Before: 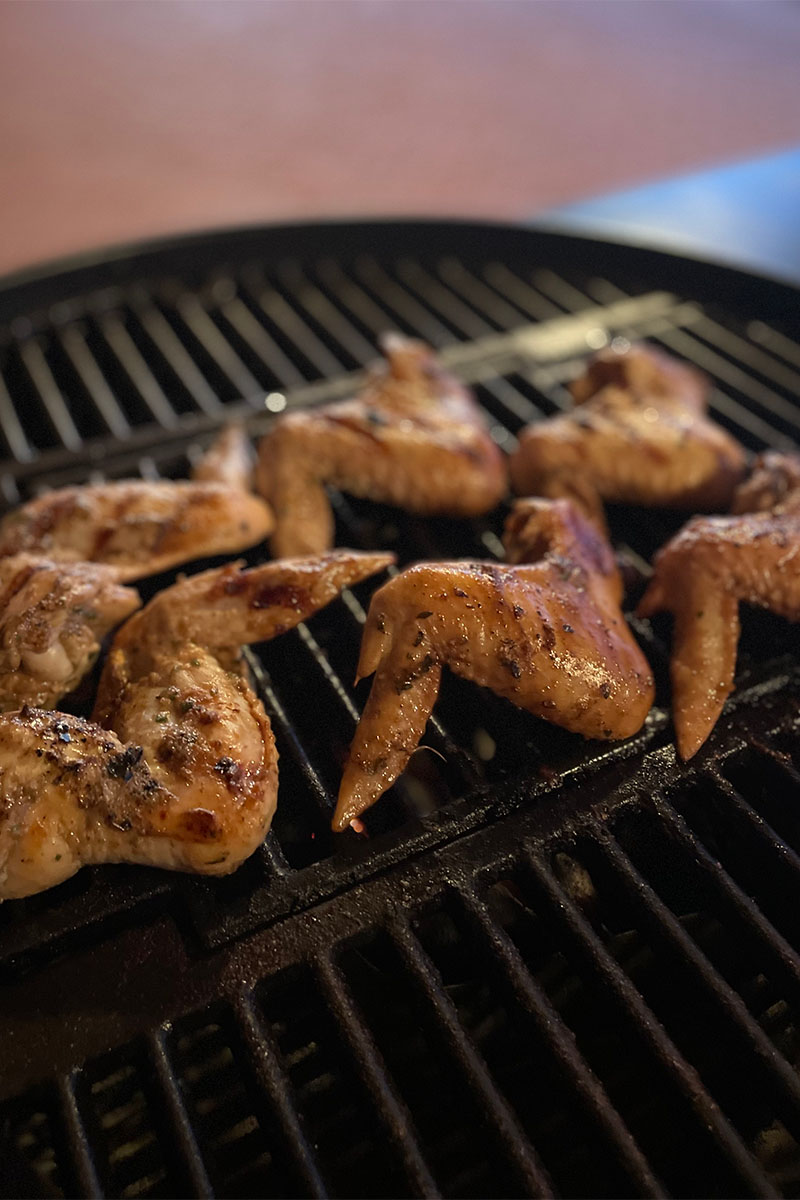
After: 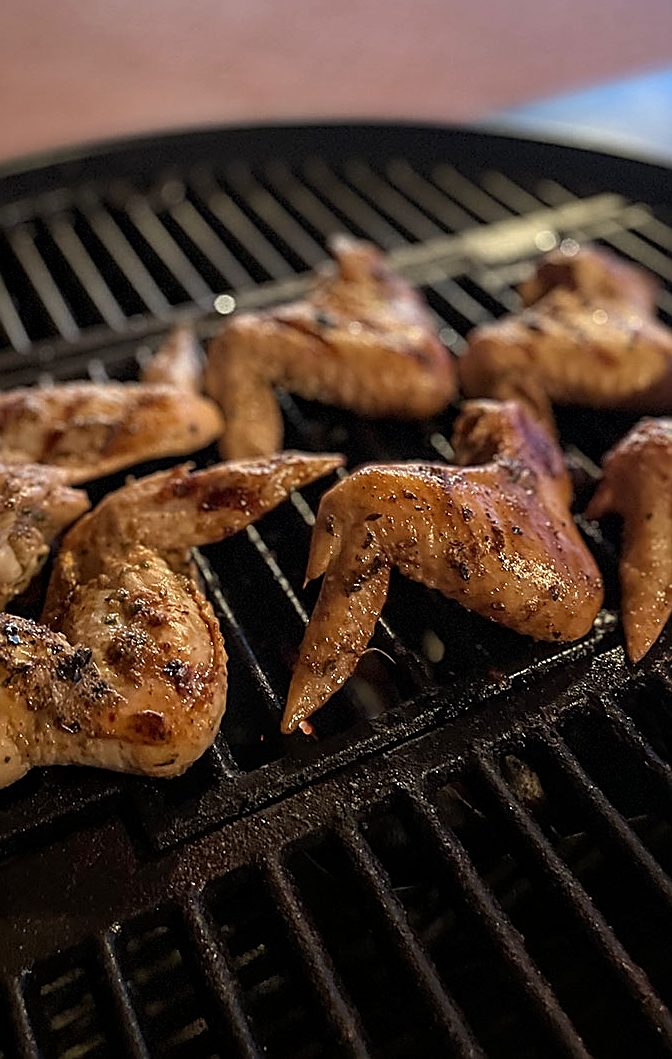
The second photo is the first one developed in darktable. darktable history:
crop: left 6.446%, top 8.188%, right 9.538%, bottom 3.548%
color zones: mix -62.47%
local contrast: on, module defaults
sharpen: amount 1
